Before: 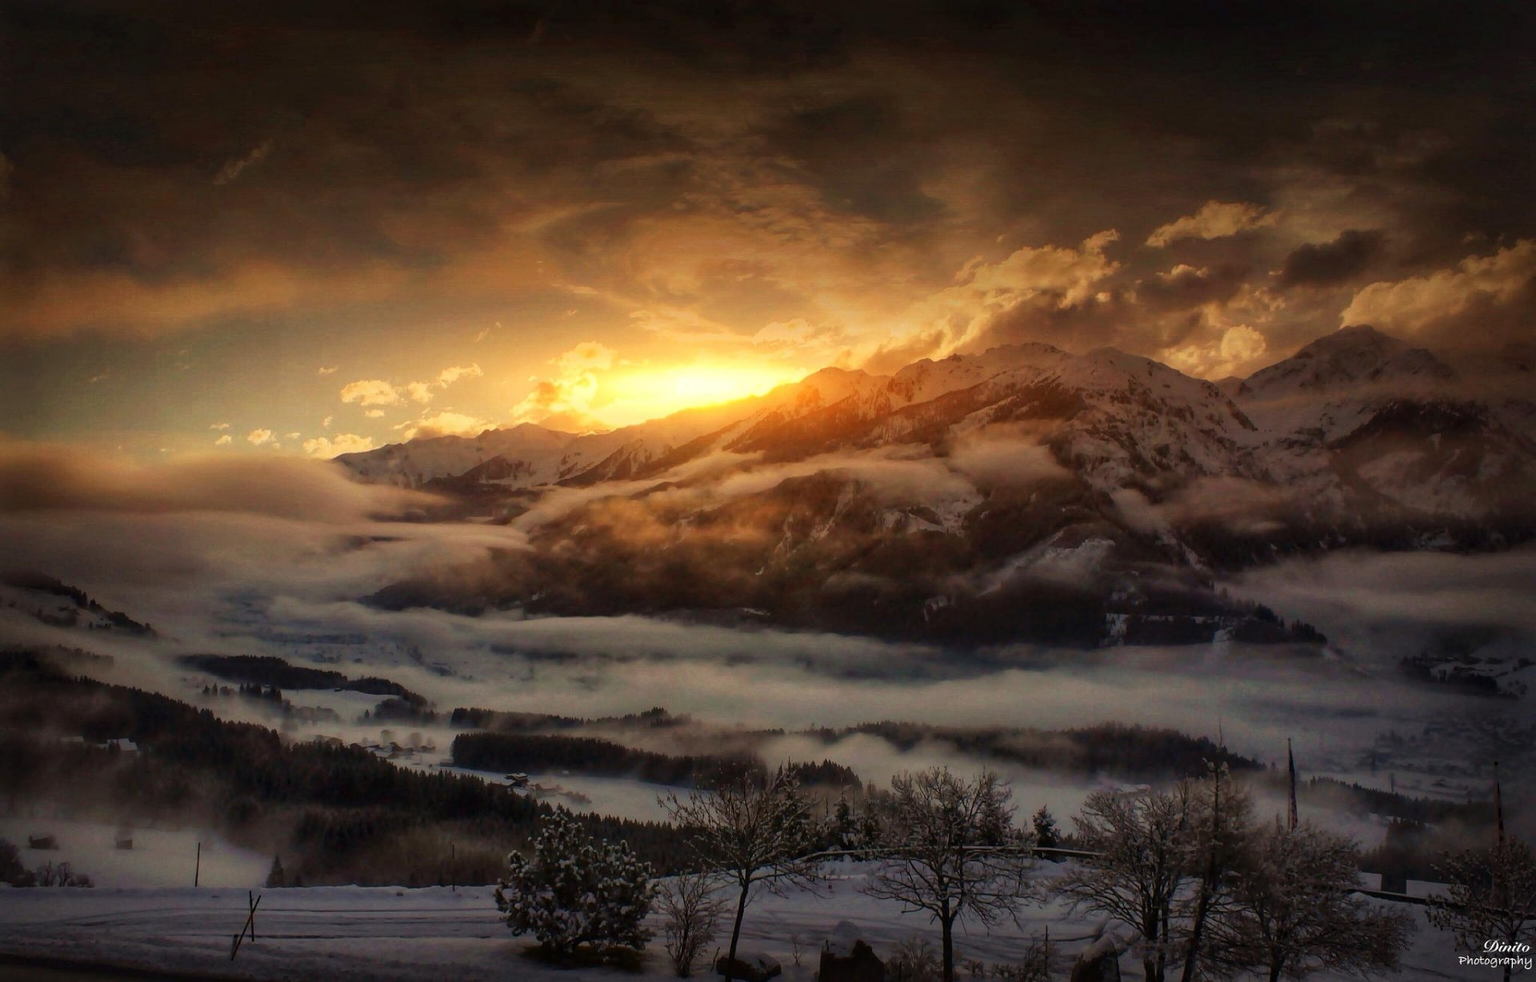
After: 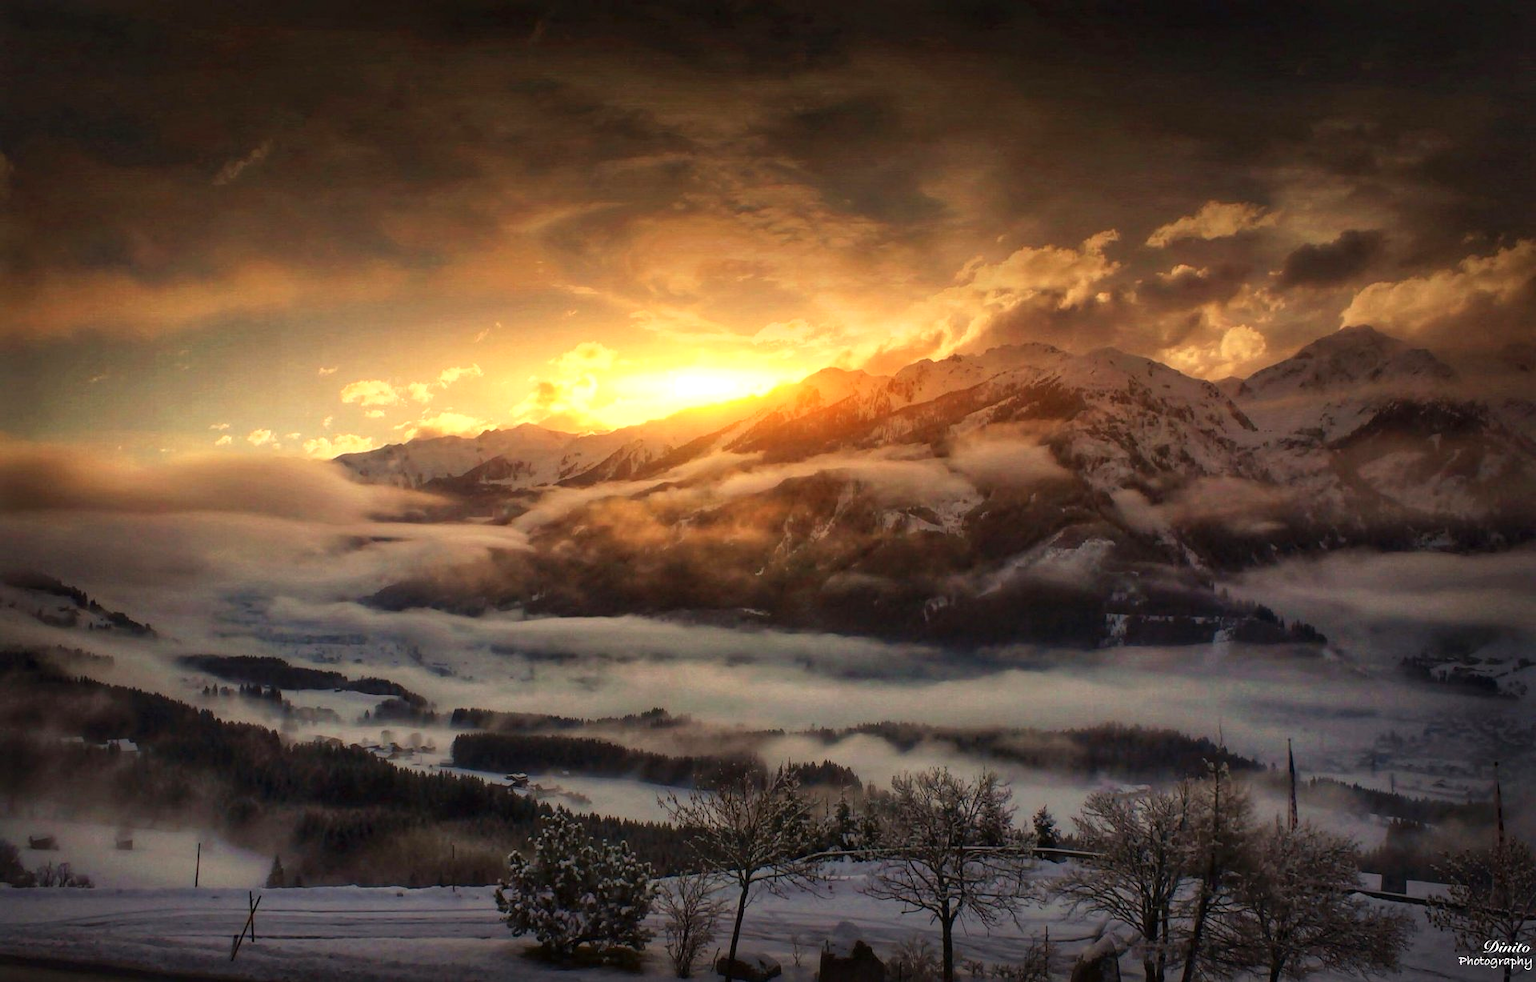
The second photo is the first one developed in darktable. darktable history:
exposure: exposure 0.556 EV, compensate exposure bias true, compensate highlight preservation false
